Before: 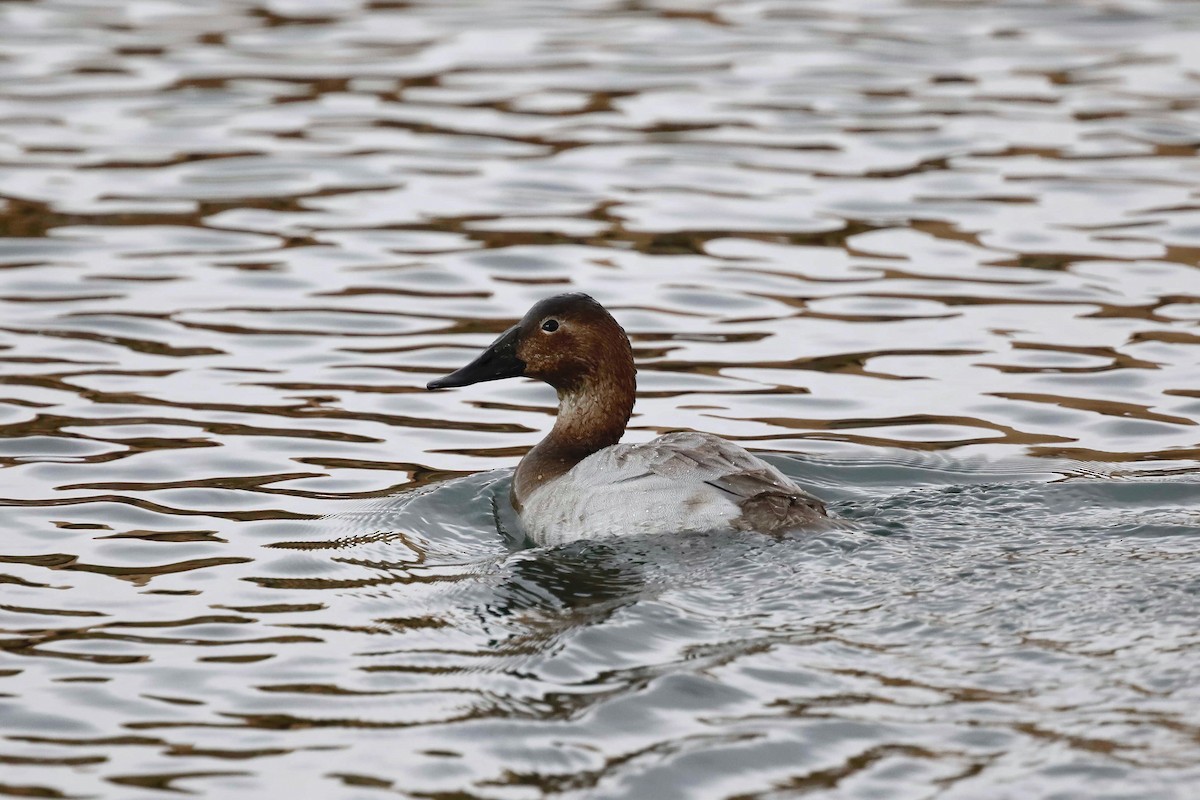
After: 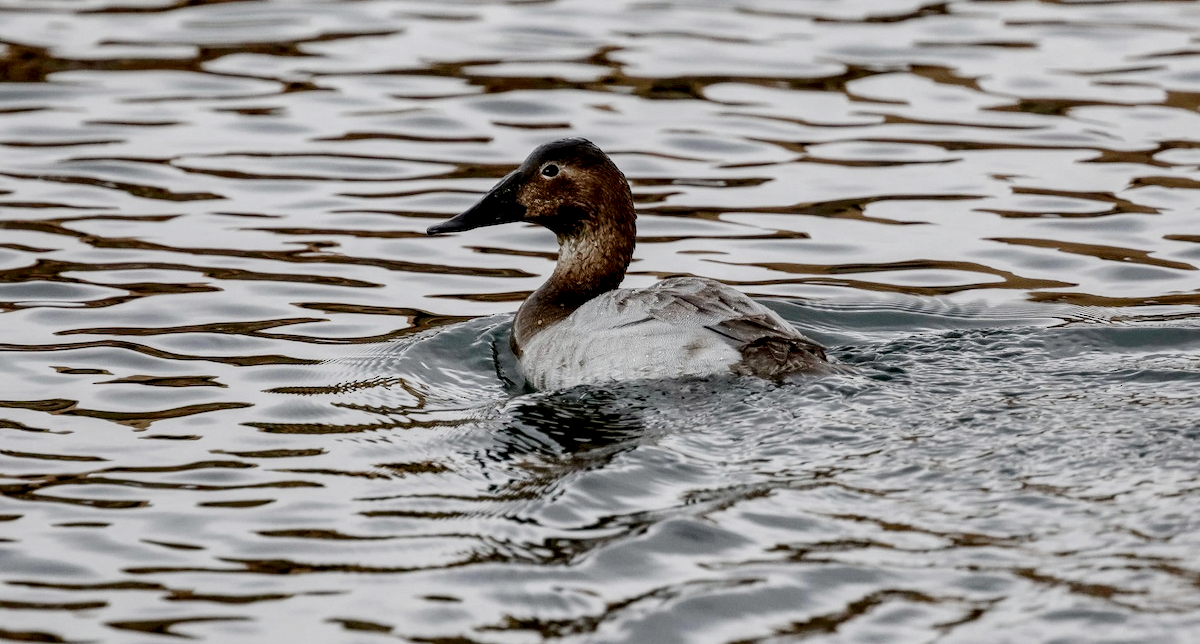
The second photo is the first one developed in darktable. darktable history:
crop and rotate: top 19.48%
local contrast: highlights 78%, shadows 56%, detail 174%, midtone range 0.433
filmic rgb: black relative exposure -7.65 EV, white relative exposure 4.56 EV, threshold 3.04 EV, hardness 3.61, add noise in highlights 0, preserve chrominance no, color science v3 (2019), use custom middle-gray values true, contrast in highlights soft, enable highlight reconstruction true
